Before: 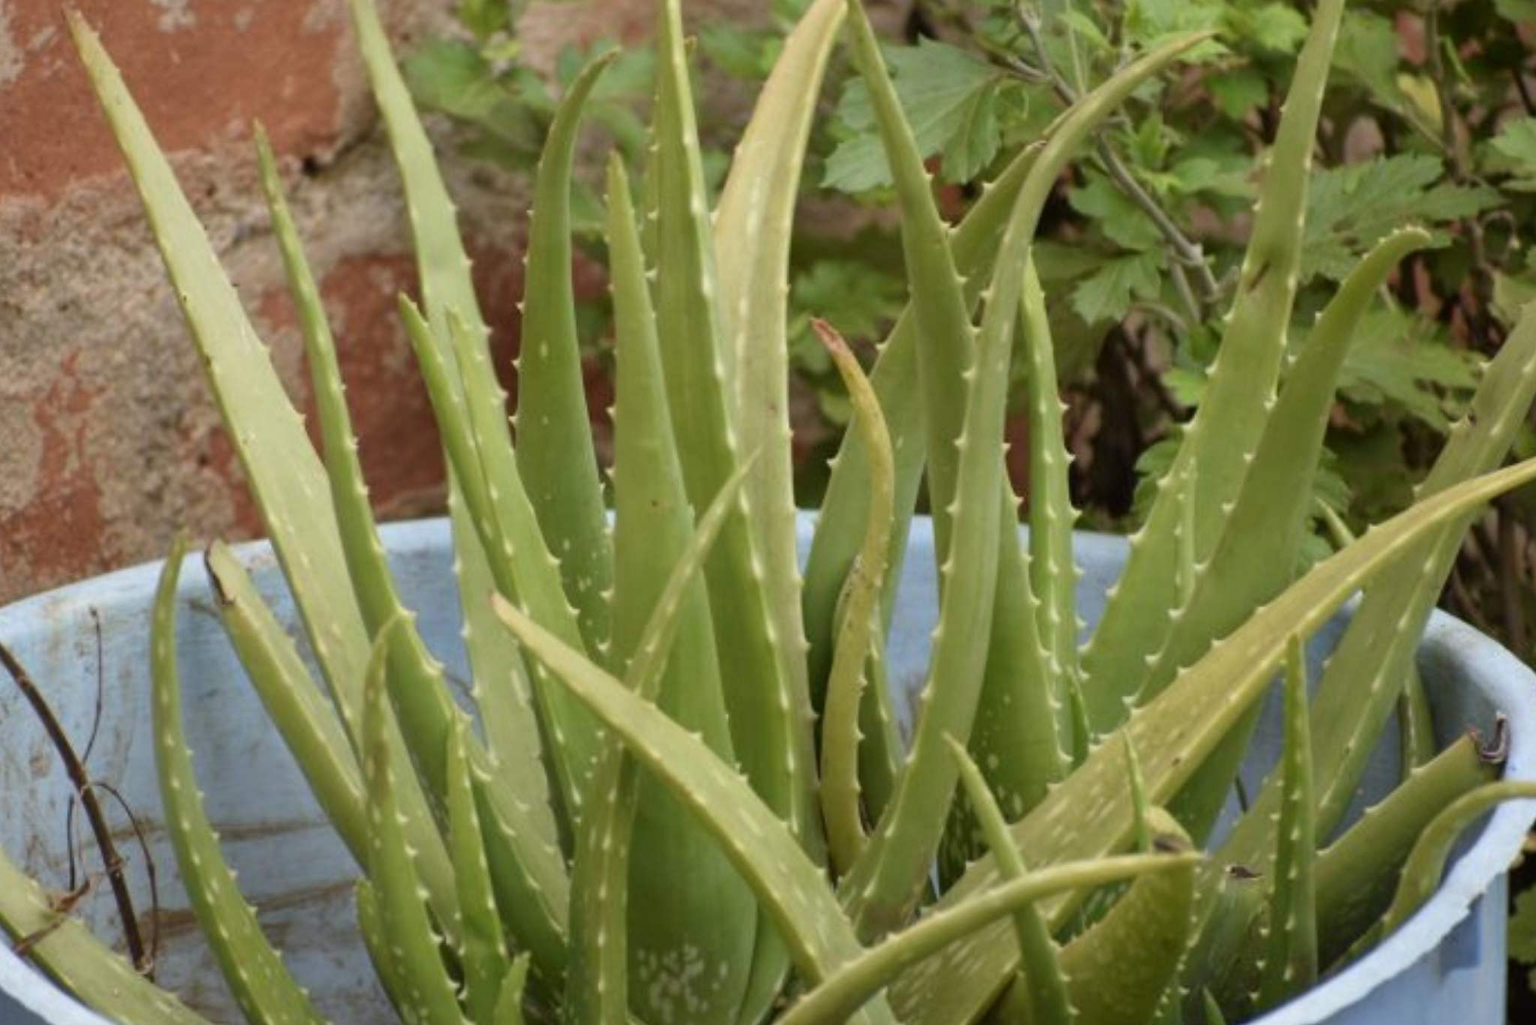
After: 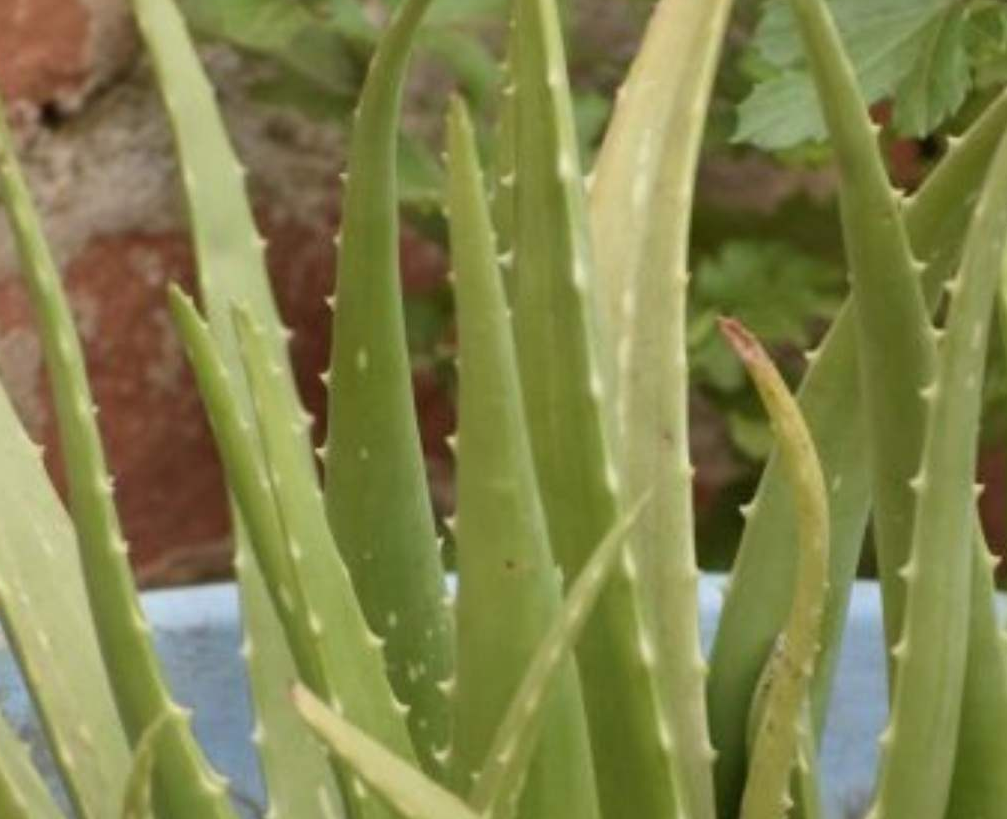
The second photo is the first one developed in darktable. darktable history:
crop: left 17.757%, top 7.854%, right 33.039%, bottom 32.191%
